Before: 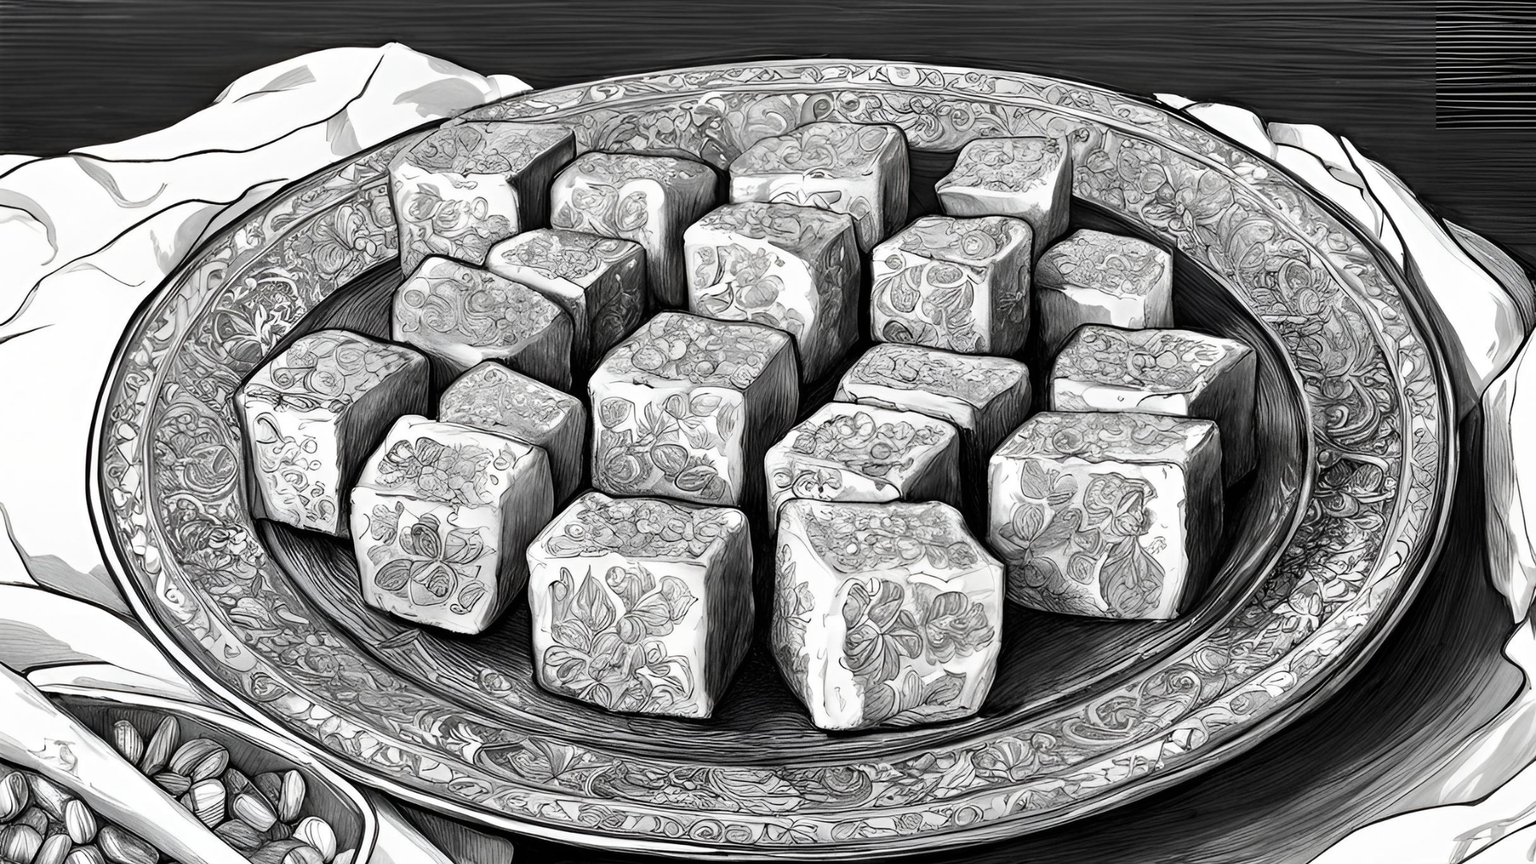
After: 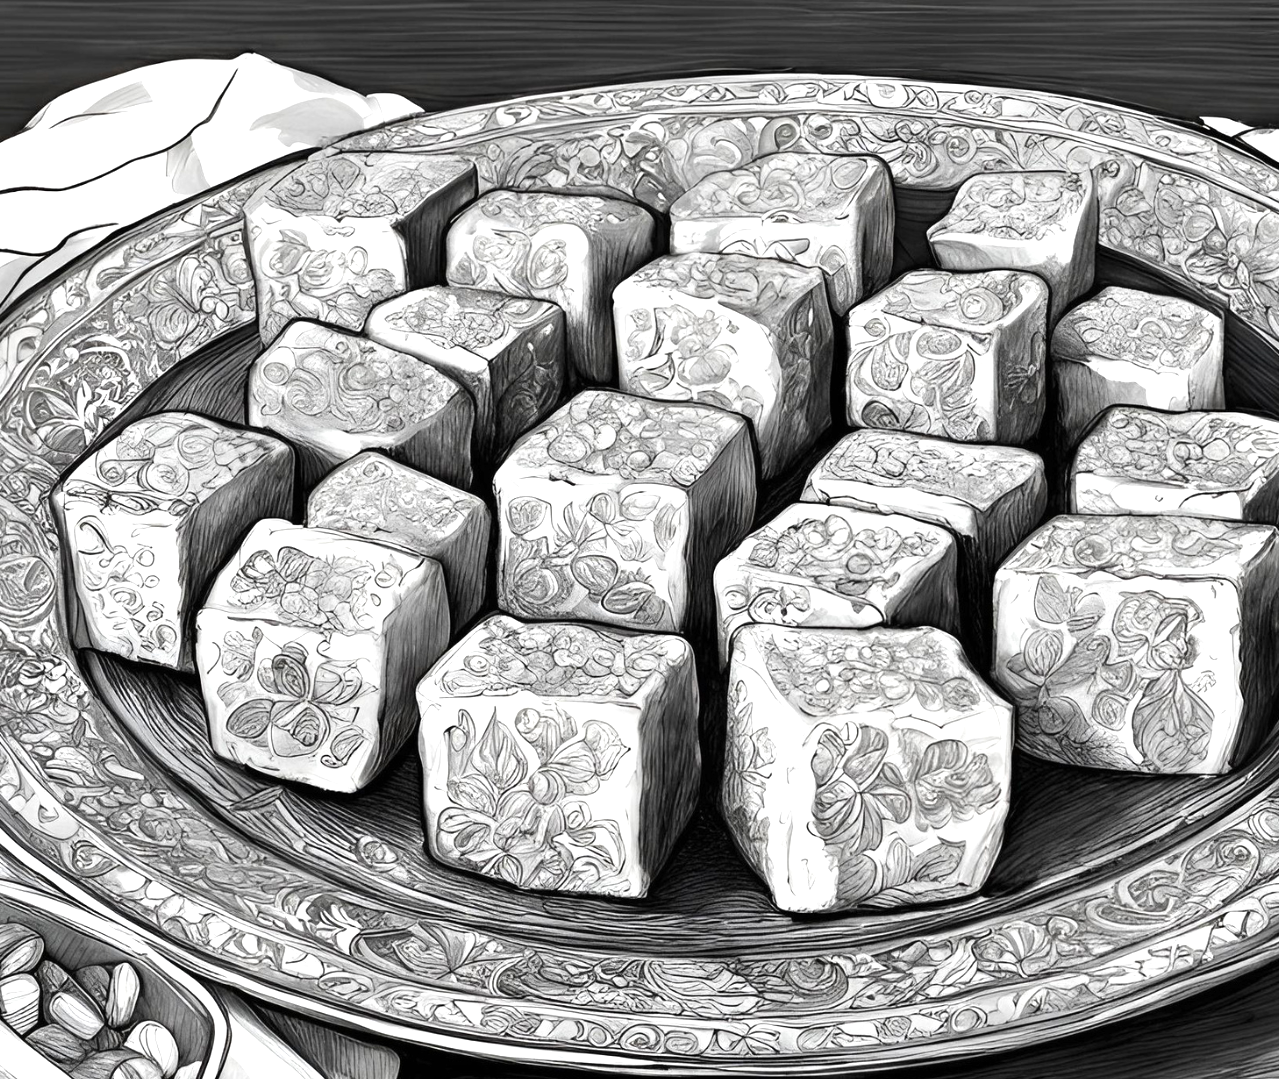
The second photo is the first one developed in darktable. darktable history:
exposure: exposure 0.4 EV, compensate highlight preservation false
base curve: curves: ch0 [(0, 0) (0.283, 0.295) (1, 1)], preserve colors none
crop and rotate: left 12.648%, right 20.685%
